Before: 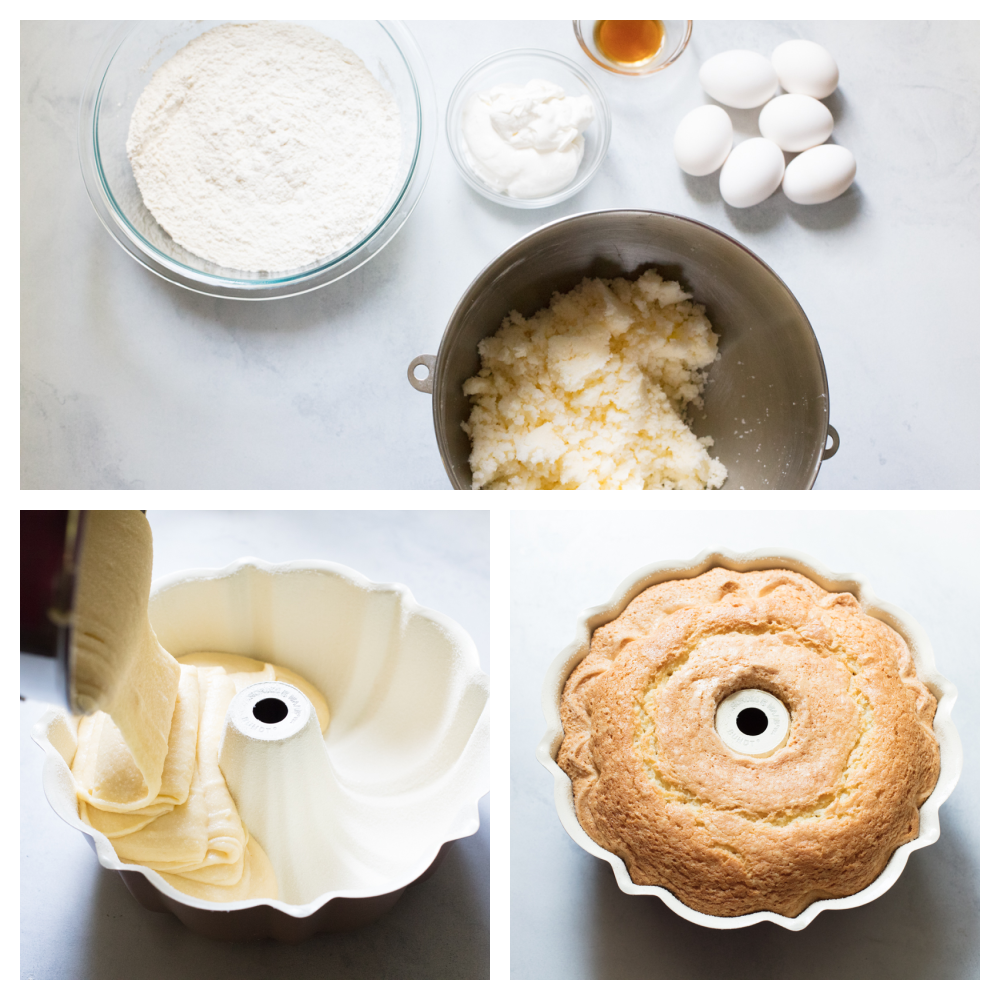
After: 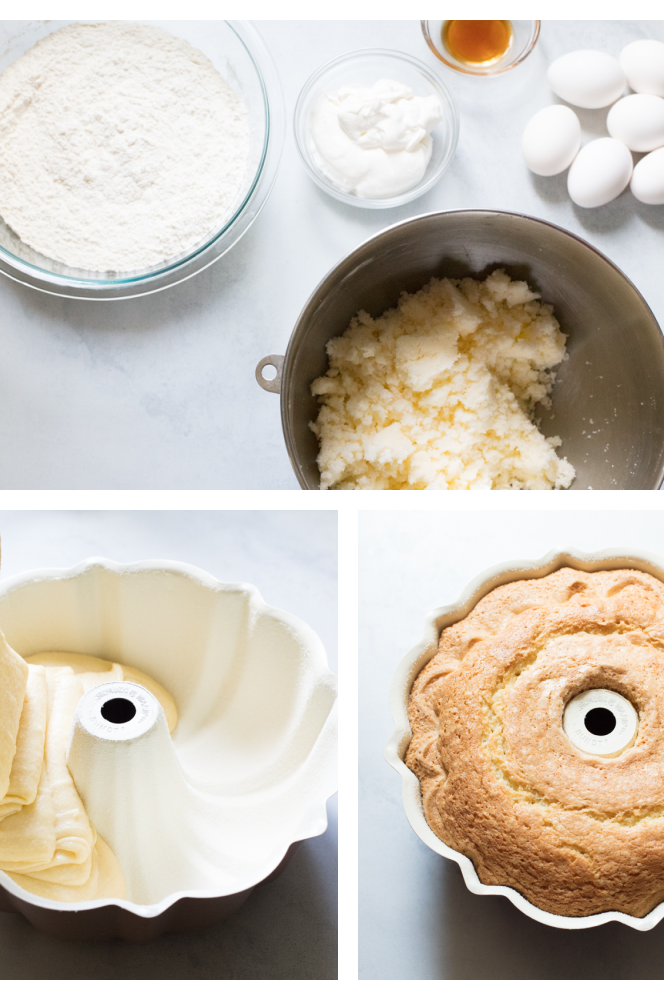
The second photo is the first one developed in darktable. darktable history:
crop and rotate: left 15.249%, right 18.312%
